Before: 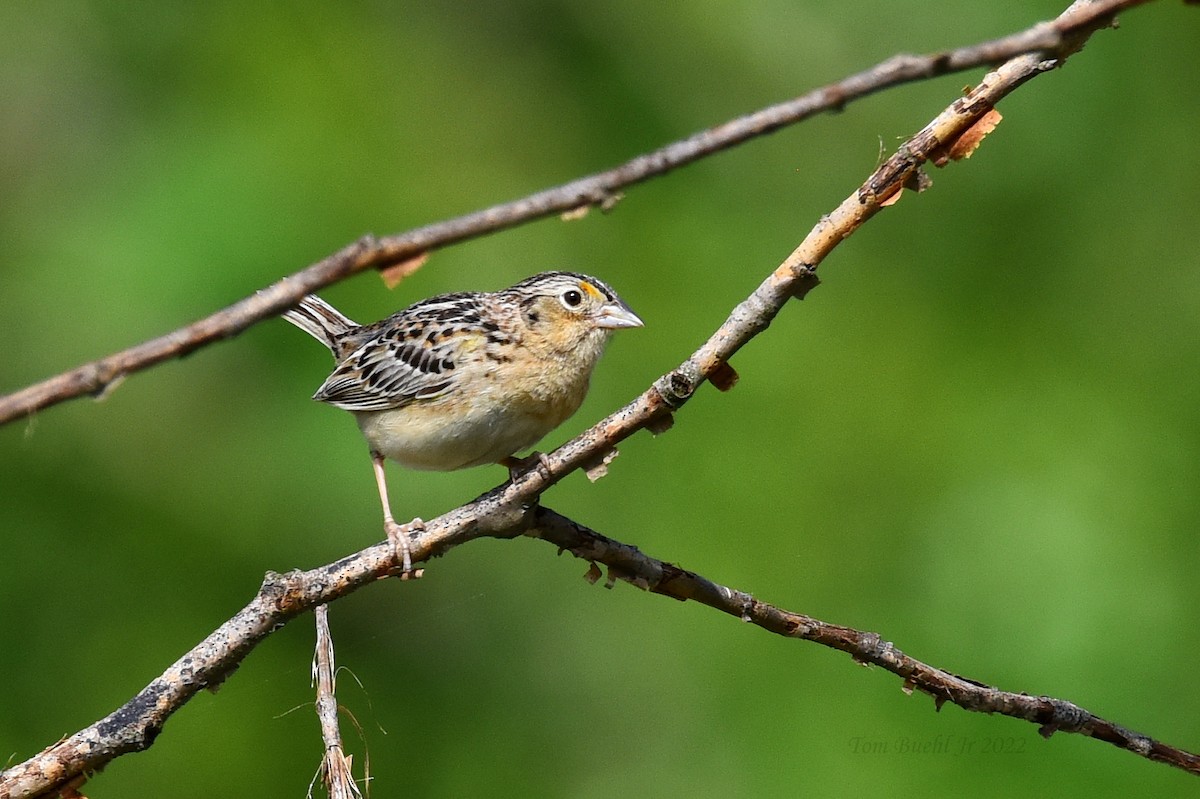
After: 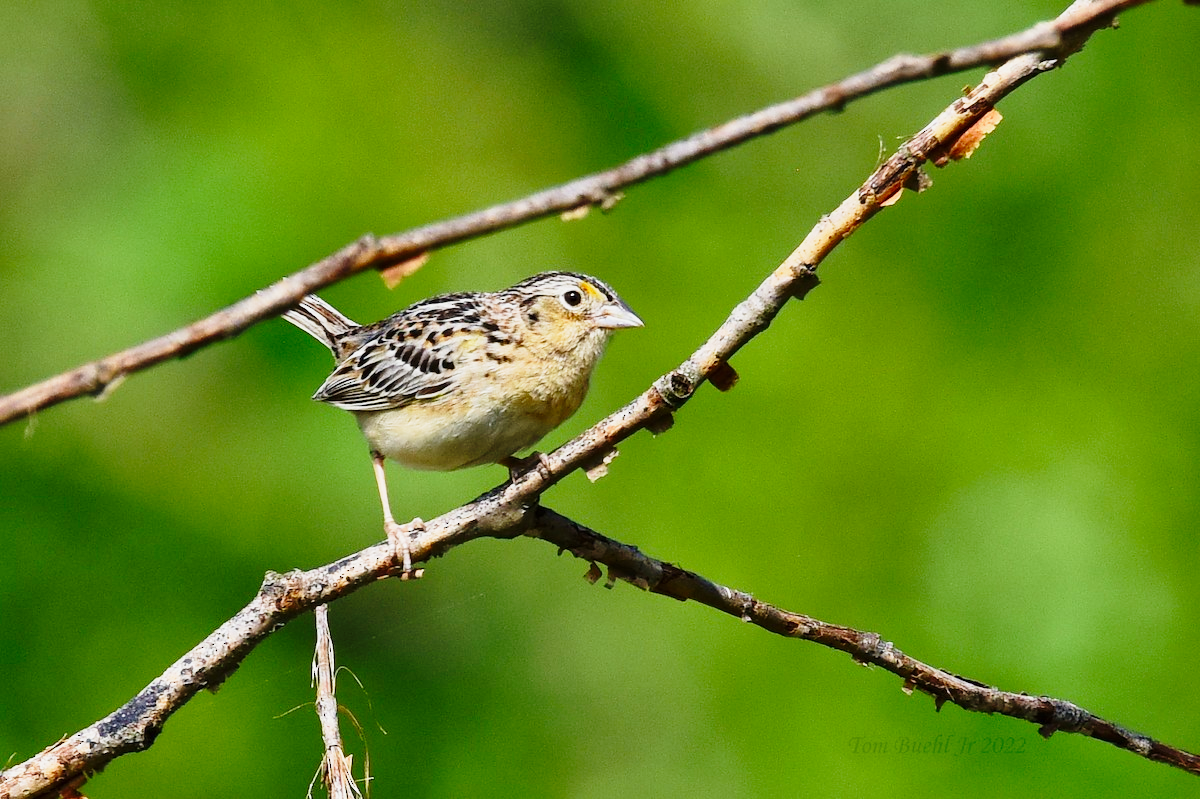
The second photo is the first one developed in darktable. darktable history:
base curve: curves: ch0 [(0, 0) (0.028, 0.03) (0.121, 0.232) (0.46, 0.748) (0.859, 0.968) (1, 1)], preserve colors none
shadows and highlights: white point adjustment -3.82, highlights -63.73, soften with gaussian
velvia: on, module defaults
